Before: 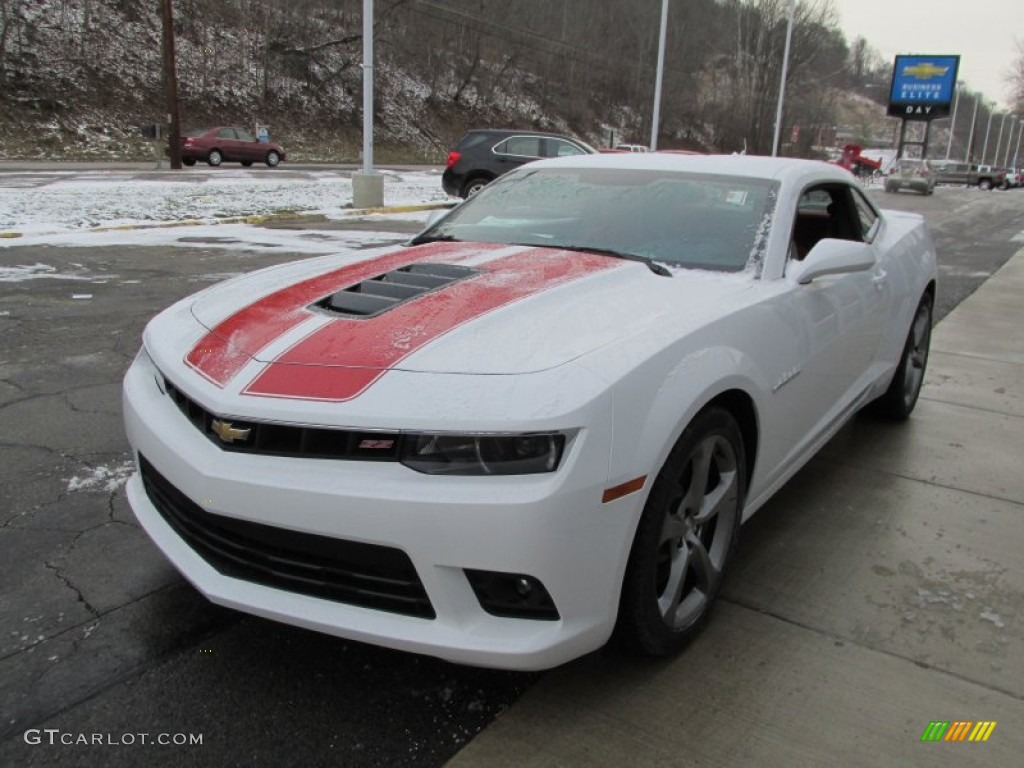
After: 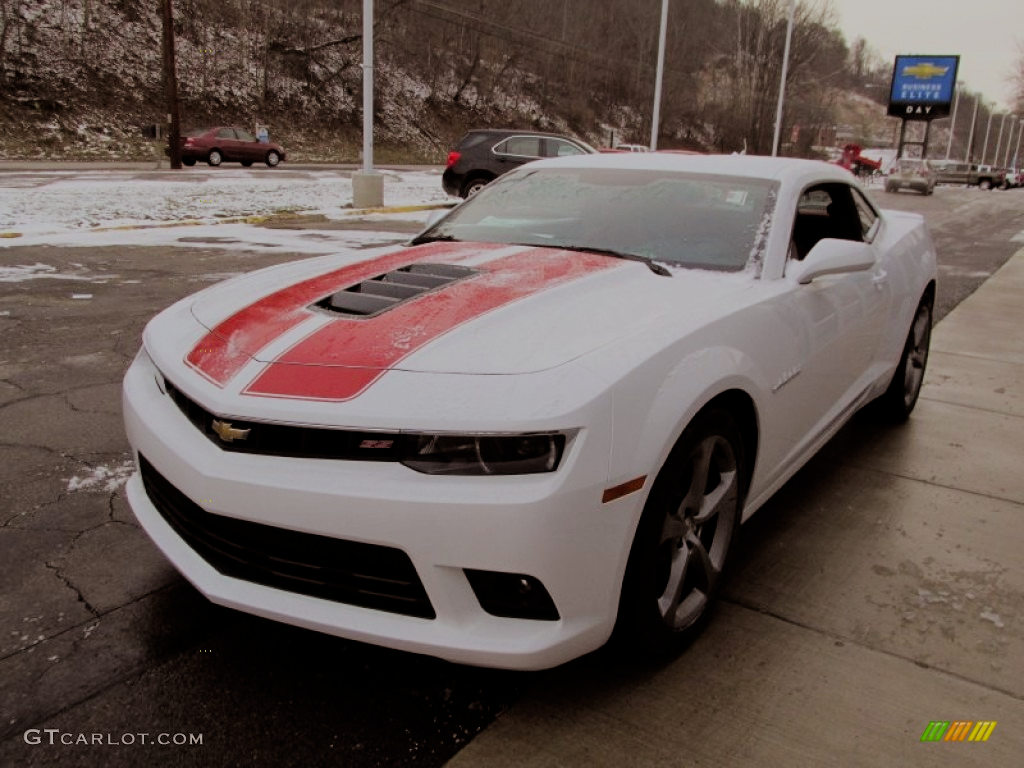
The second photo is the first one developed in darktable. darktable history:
filmic rgb: black relative exposure -6.98 EV, white relative exposure 5.63 EV, hardness 2.86
rgb levels: mode RGB, independent channels, levels [[0, 0.5, 1], [0, 0.521, 1], [0, 0.536, 1]]
